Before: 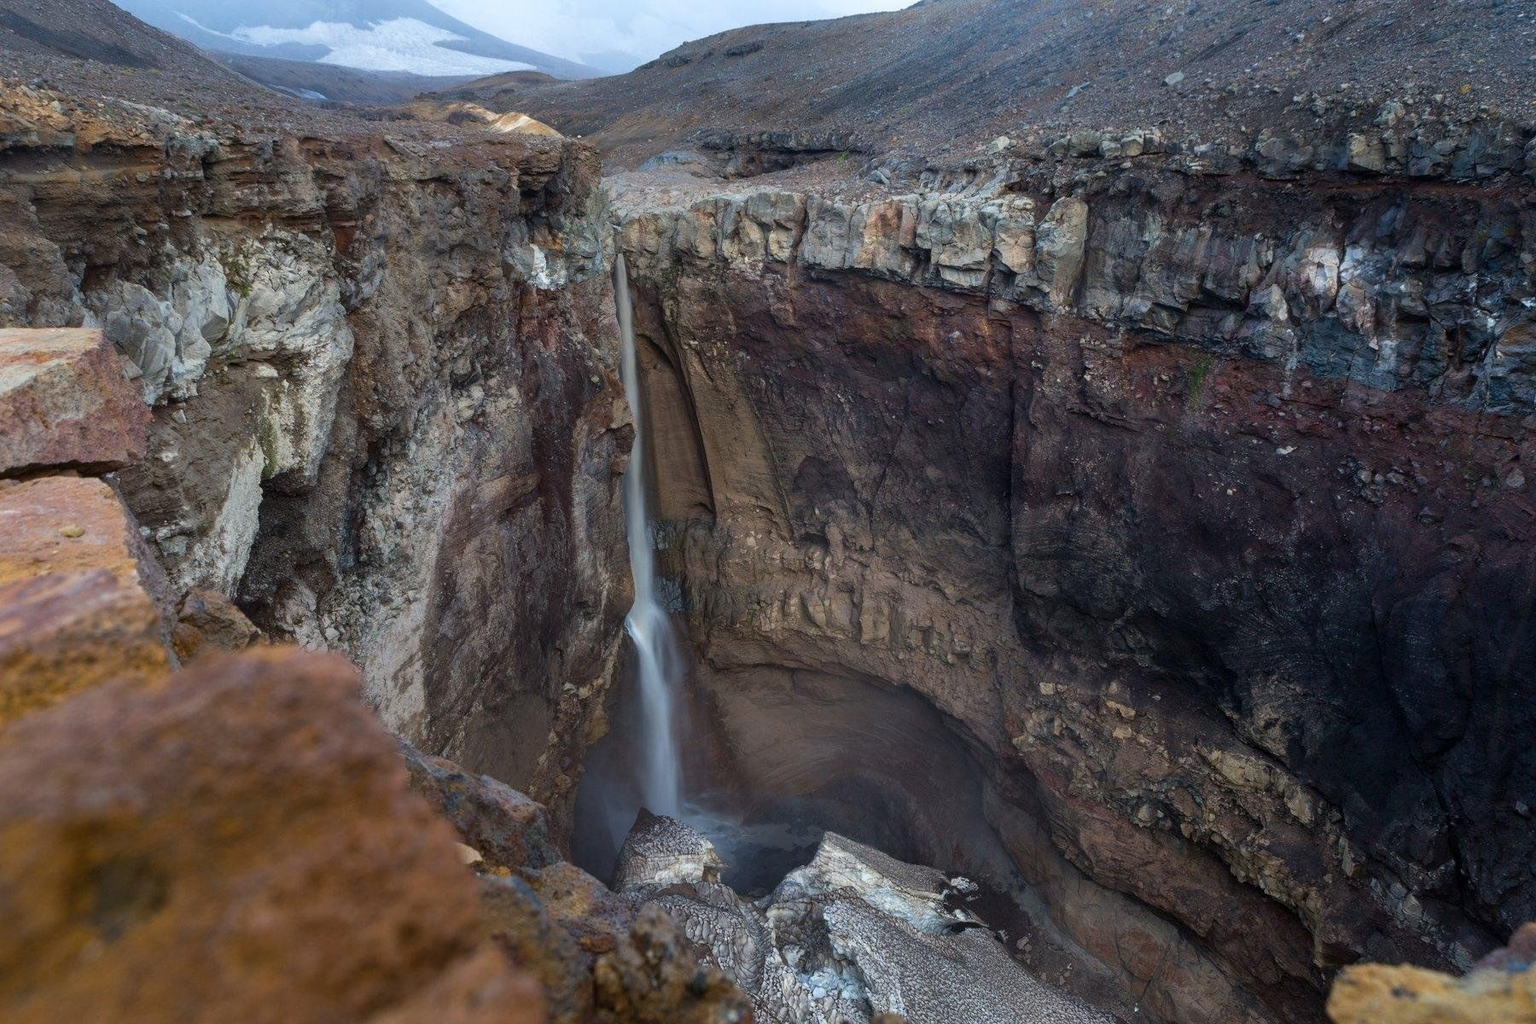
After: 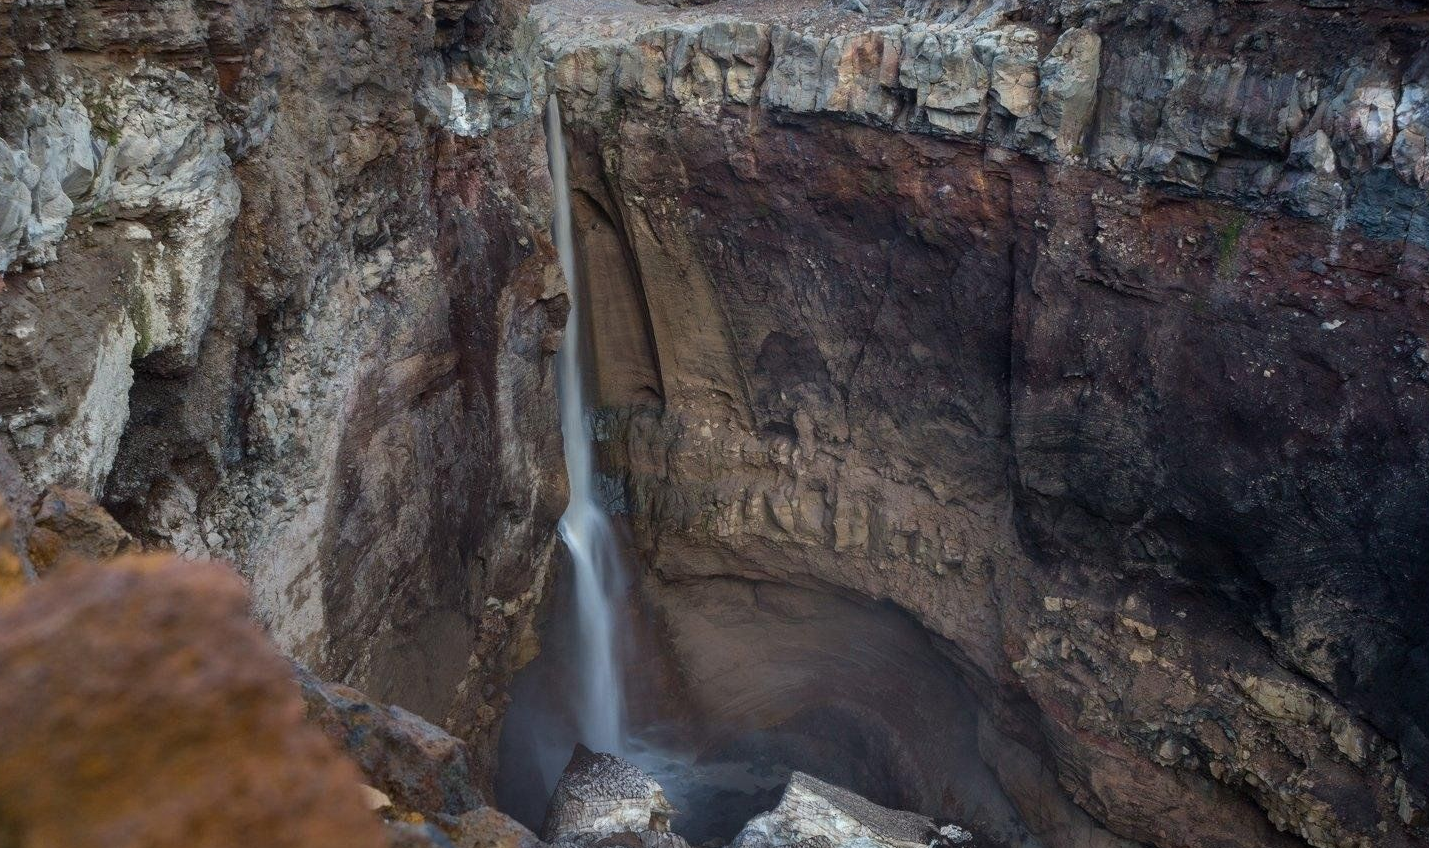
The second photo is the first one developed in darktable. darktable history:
tone equalizer: on, module defaults
crop: left 9.712%, top 16.928%, right 10.845%, bottom 12.332%
